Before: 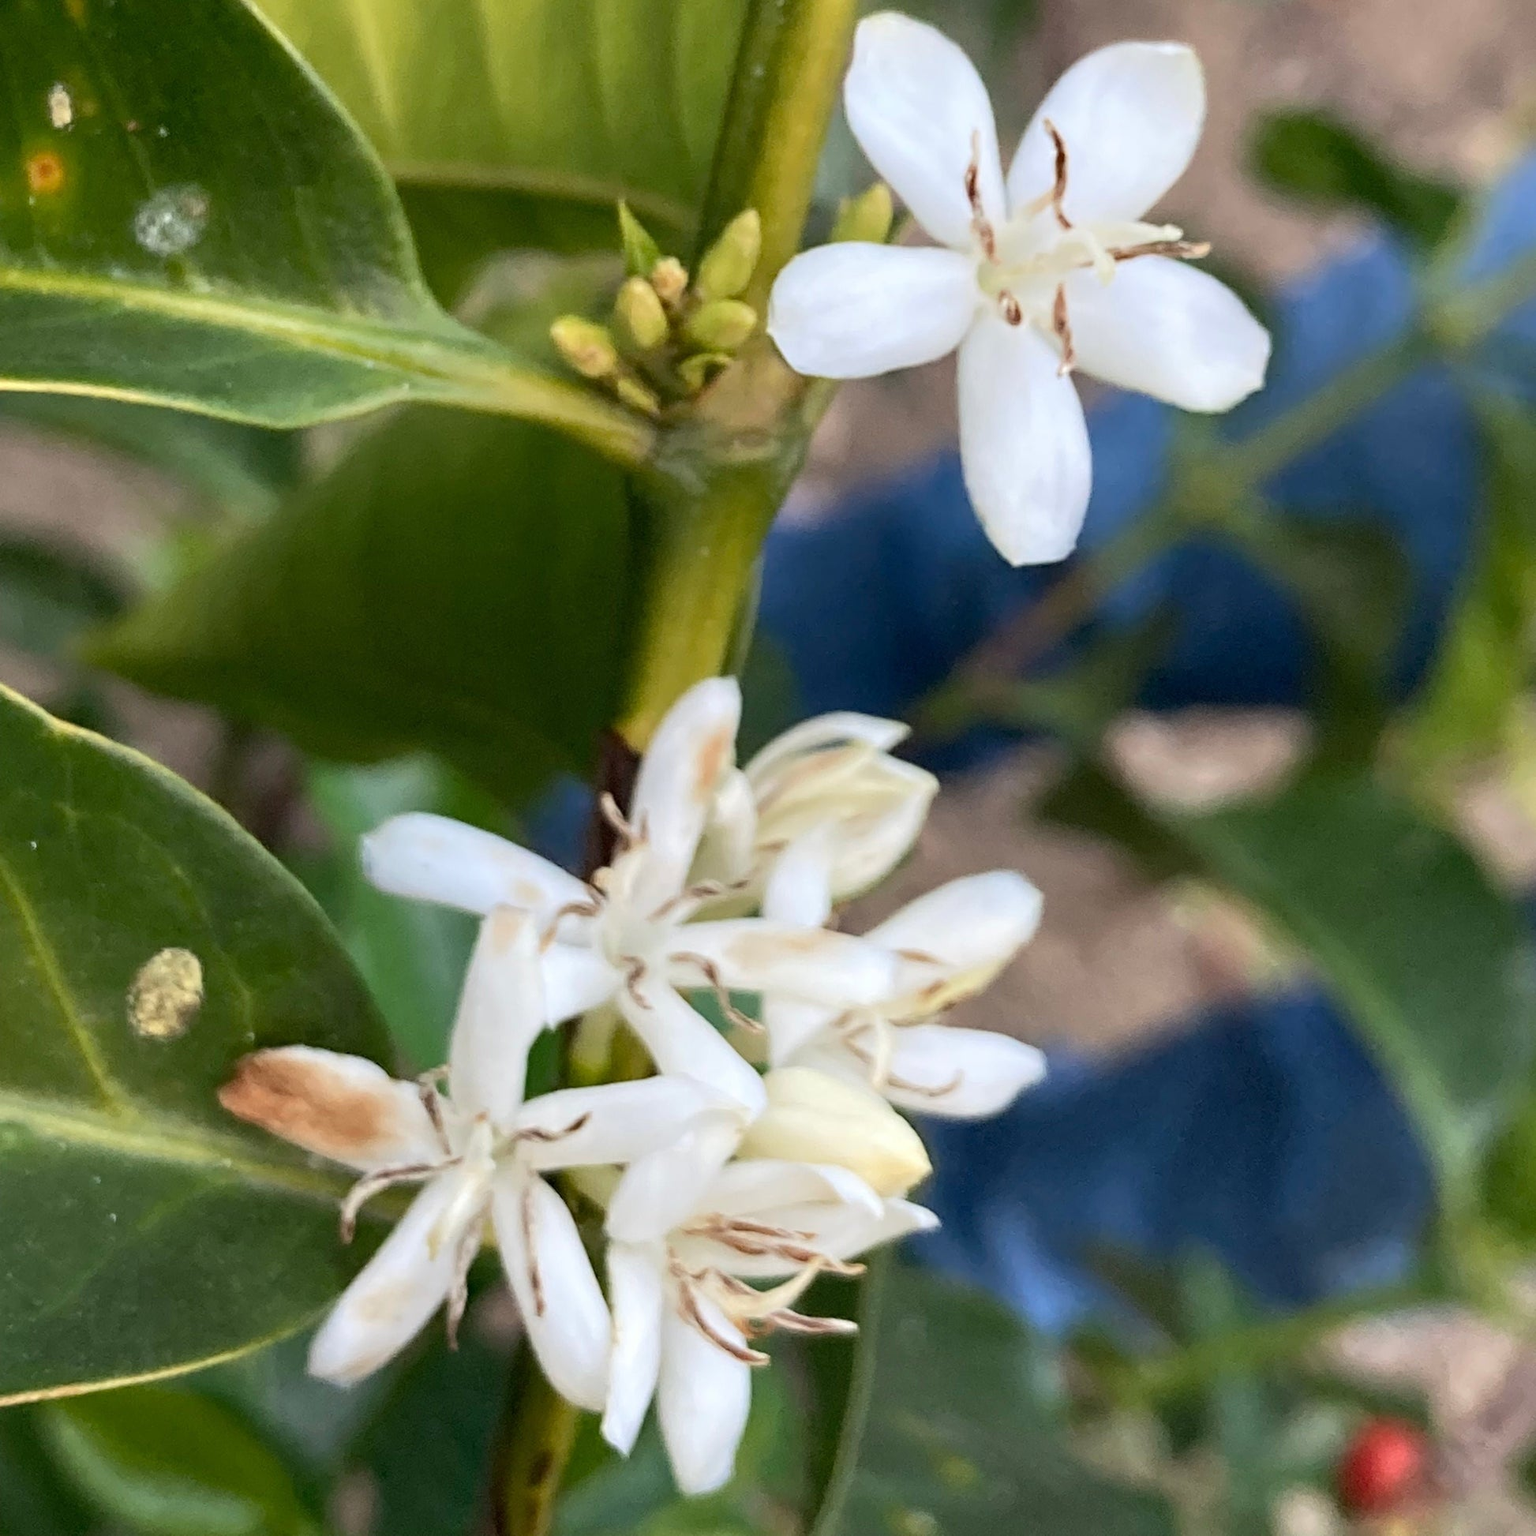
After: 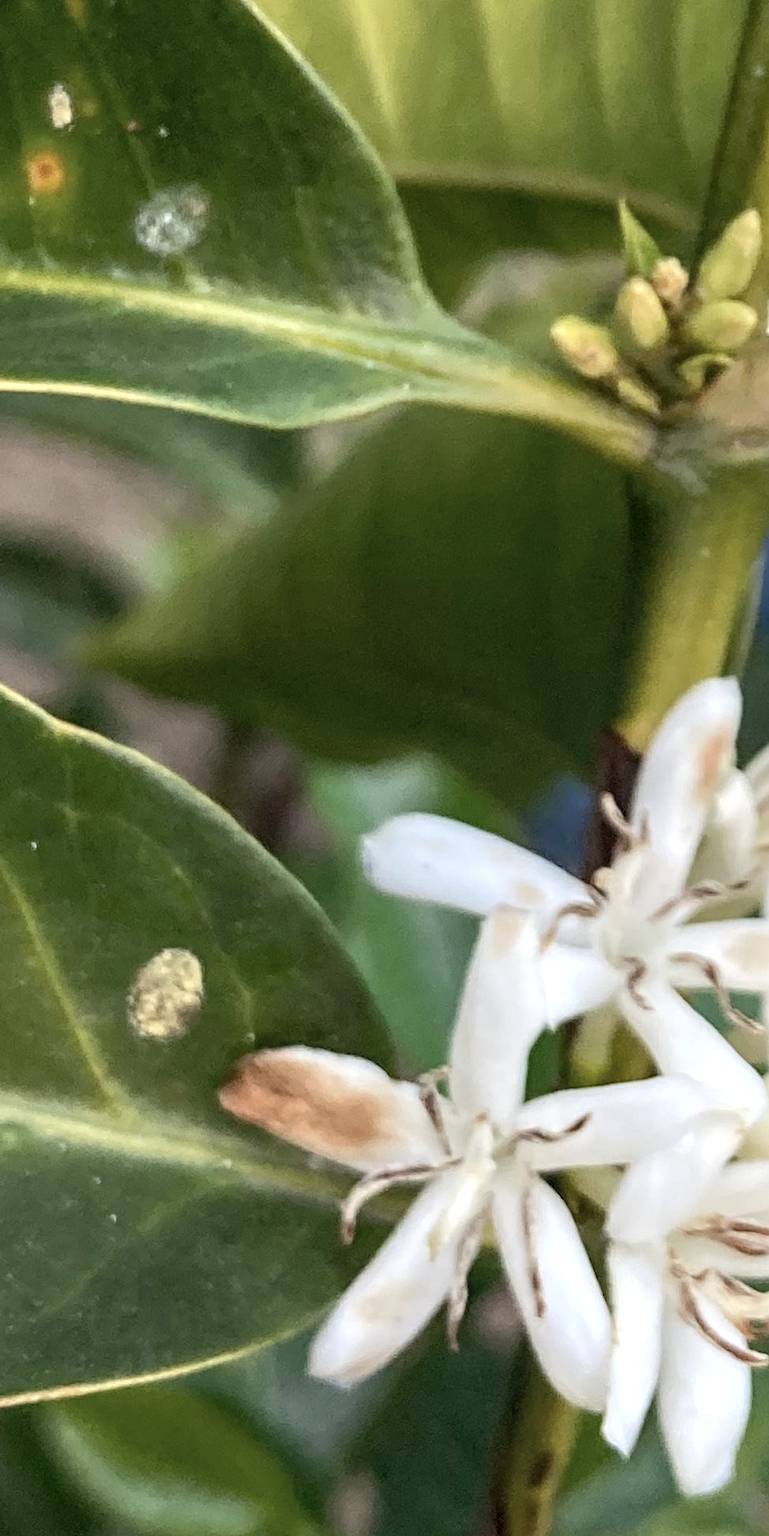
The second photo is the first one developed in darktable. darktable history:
color correction: highlights b* -0.035, saturation 0.778
local contrast: on, module defaults
crop and rotate: left 0.026%, top 0%, right 49.874%
exposure: exposure 0.201 EV, compensate exposure bias true, compensate highlight preservation false
